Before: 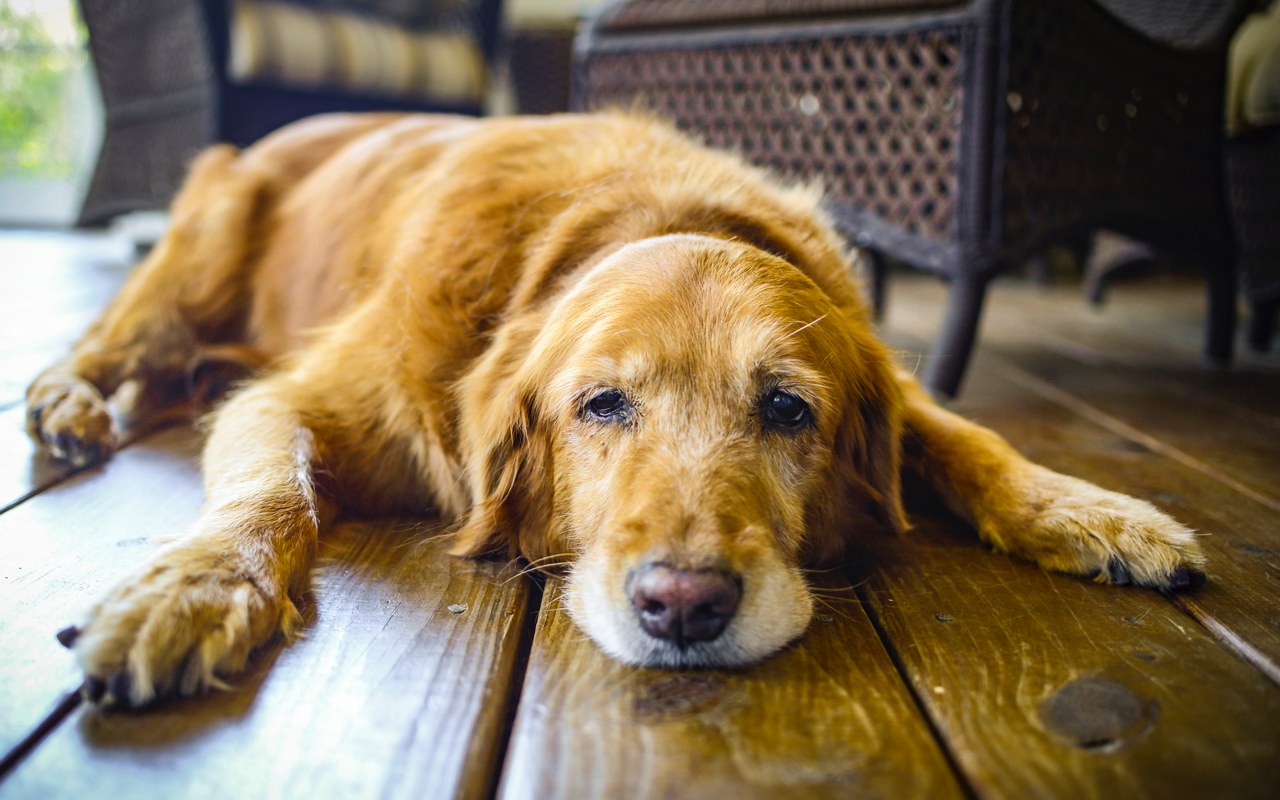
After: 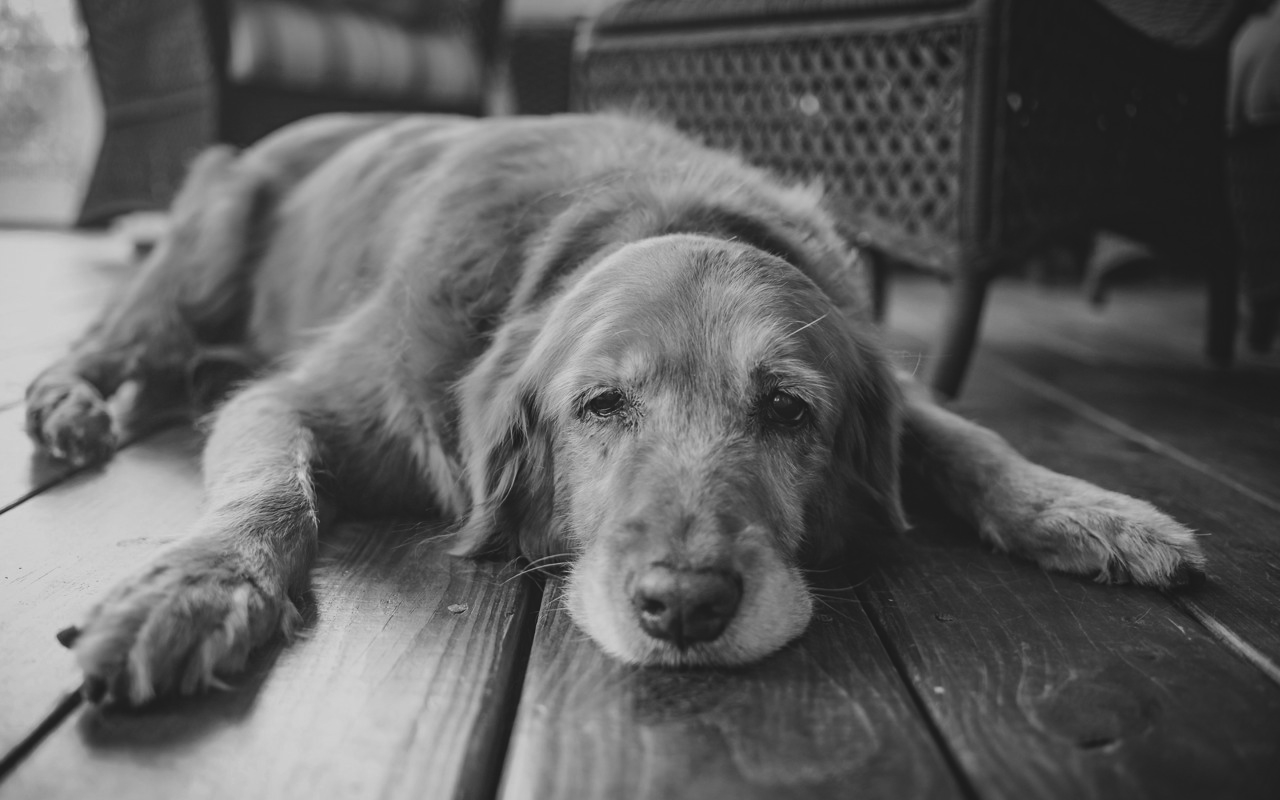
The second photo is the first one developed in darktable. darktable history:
exposure: black level correction -0.015, exposure -0.534 EV, compensate exposure bias true, compensate highlight preservation false
color calibration: output gray [0.21, 0.42, 0.37, 0], illuminant same as pipeline (D50), adaptation XYZ, x 0.346, y 0.358, temperature 5003.24 K
